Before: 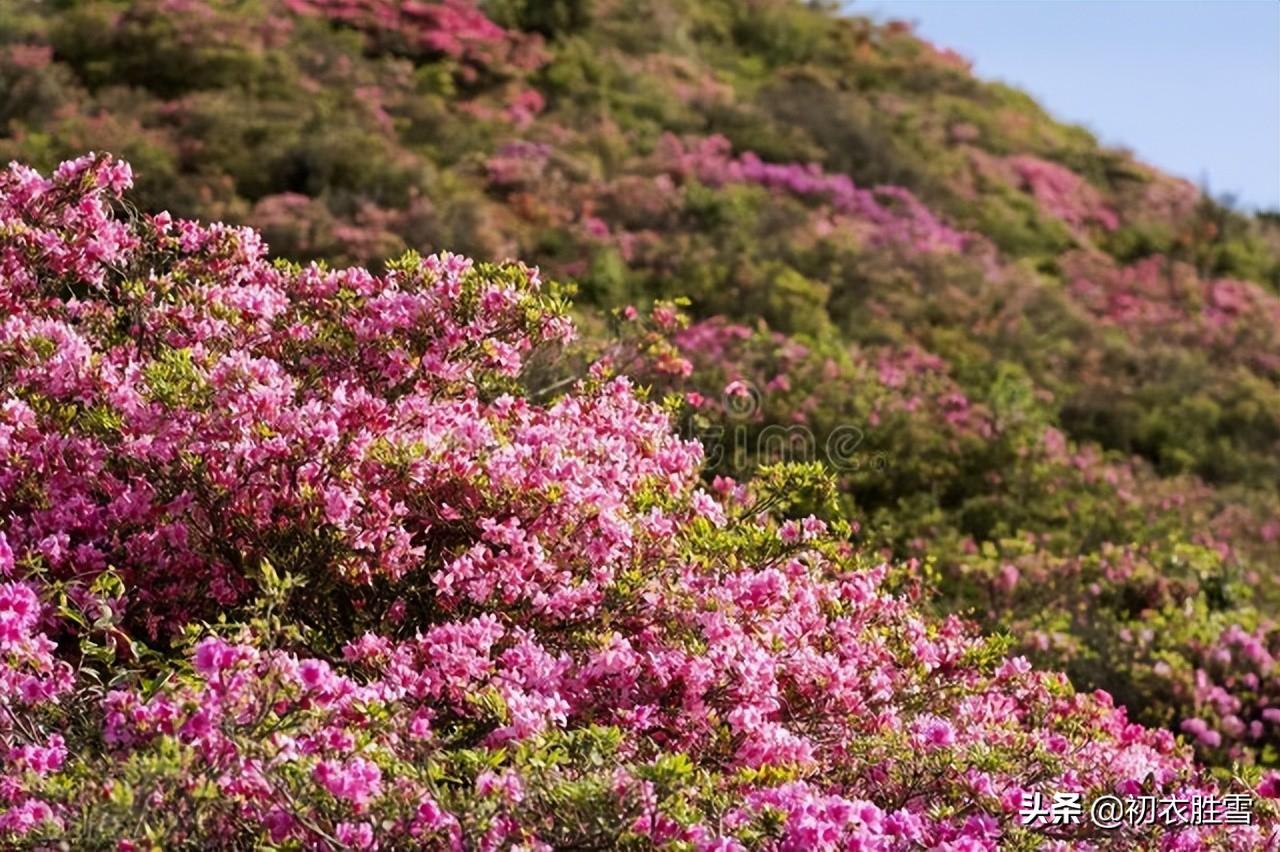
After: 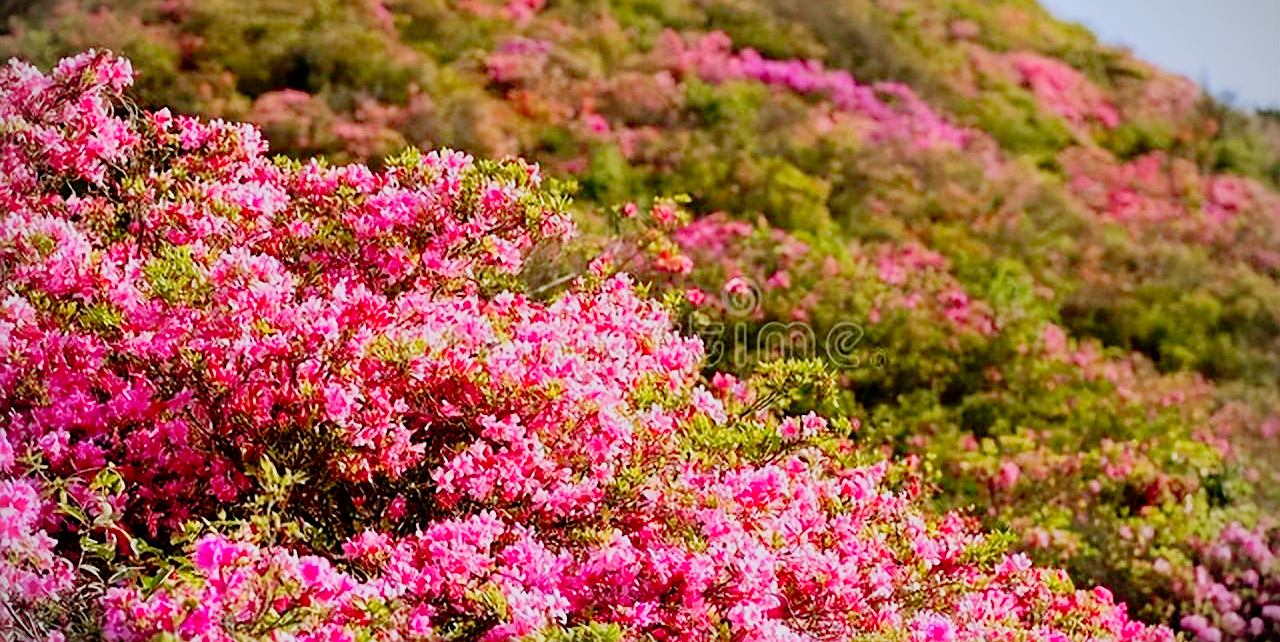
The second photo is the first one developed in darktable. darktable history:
sharpen: on, module defaults
vignetting: fall-off start 88.99%, fall-off radius 44.16%, brightness -0.446, saturation -0.689, width/height ratio 1.168
filmic rgb: middle gray luminance 18.26%, black relative exposure -8.92 EV, white relative exposure 3.72 EV, threshold 3.05 EV, target black luminance 0%, hardness 4.91, latitude 67.99%, contrast 0.942, highlights saturation mix 19.06%, shadows ↔ highlights balance 21.12%, preserve chrominance no, color science v5 (2021), contrast in shadows safe, contrast in highlights safe, enable highlight reconstruction true
crop and rotate: top 12.141%, bottom 12.496%
levels: levels [0, 0.43, 0.984]
